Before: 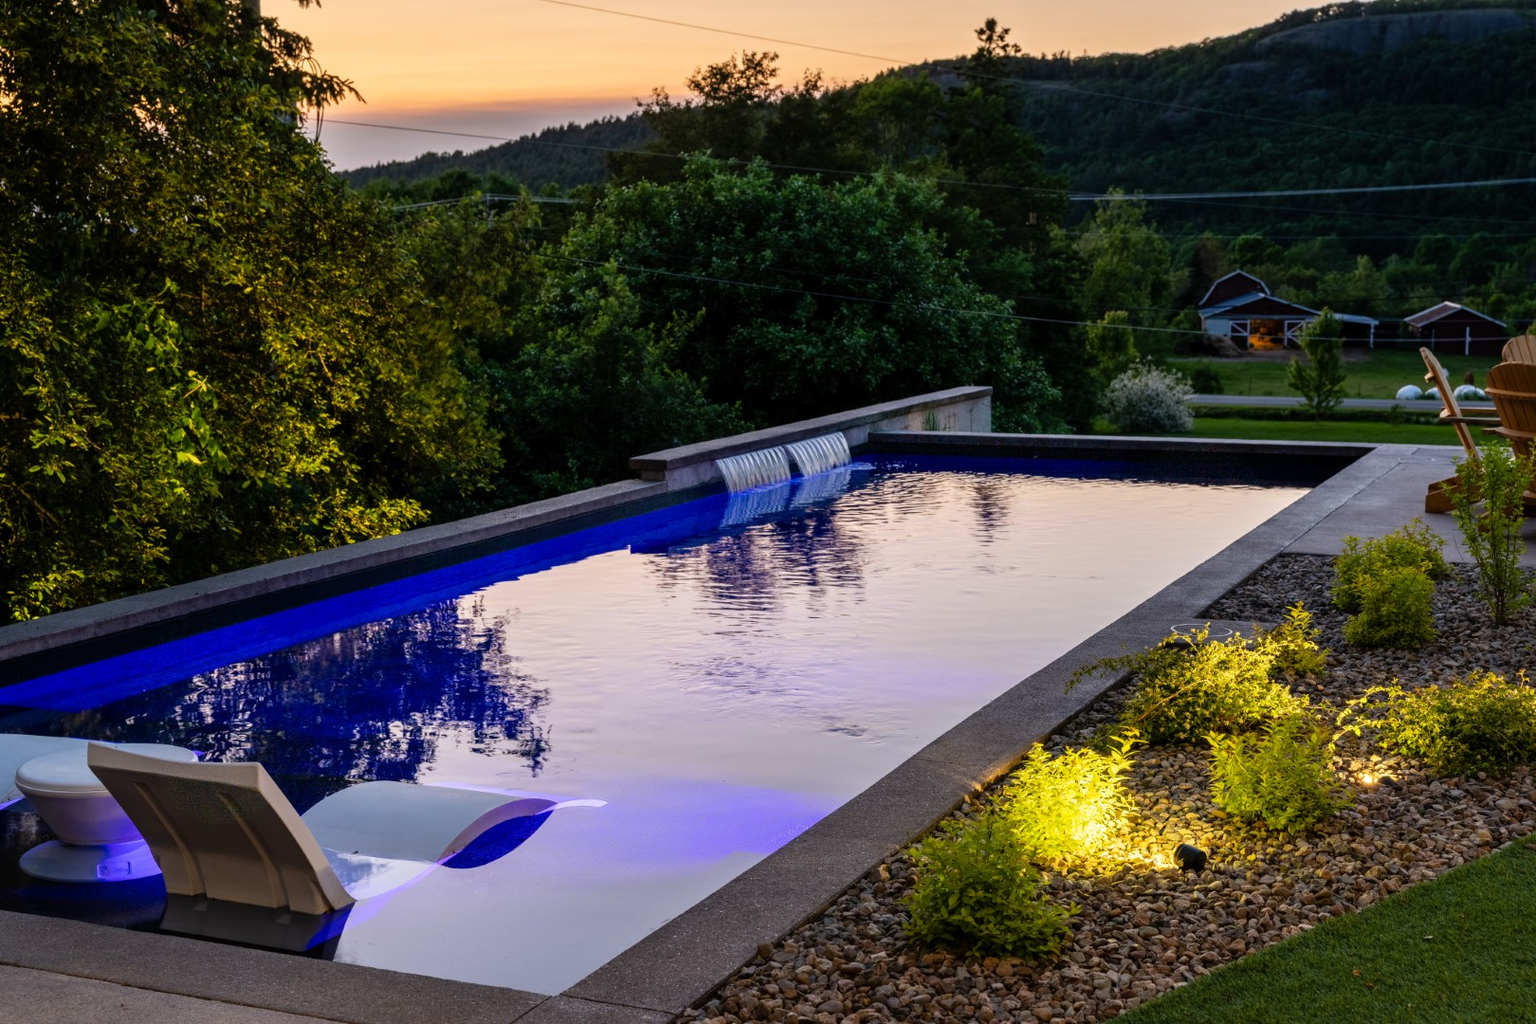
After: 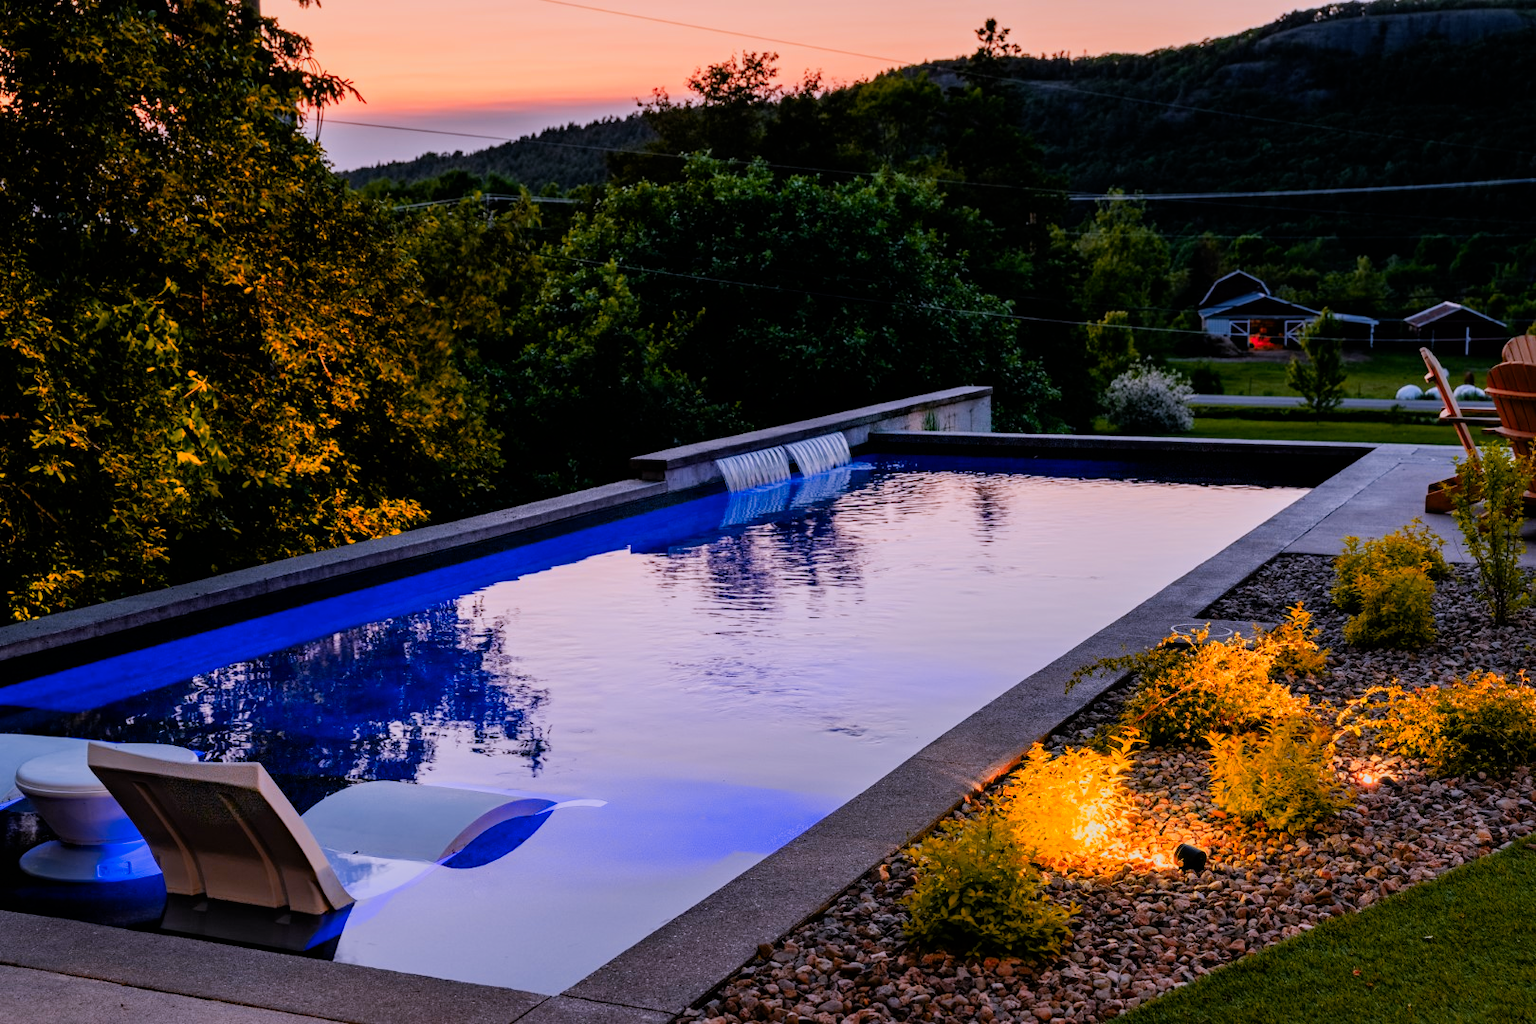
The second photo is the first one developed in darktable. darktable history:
filmic rgb: black relative exposure -7.32 EV, white relative exposure 5.09 EV, hardness 3.2
shadows and highlights: shadows -12.5, white point adjustment 4, highlights 28.33
white balance: red 1.042, blue 1.17
haze removal: compatibility mode true, adaptive false
color zones: curves: ch1 [(0.24, 0.629) (0.75, 0.5)]; ch2 [(0.255, 0.454) (0.745, 0.491)], mix 102.12%
